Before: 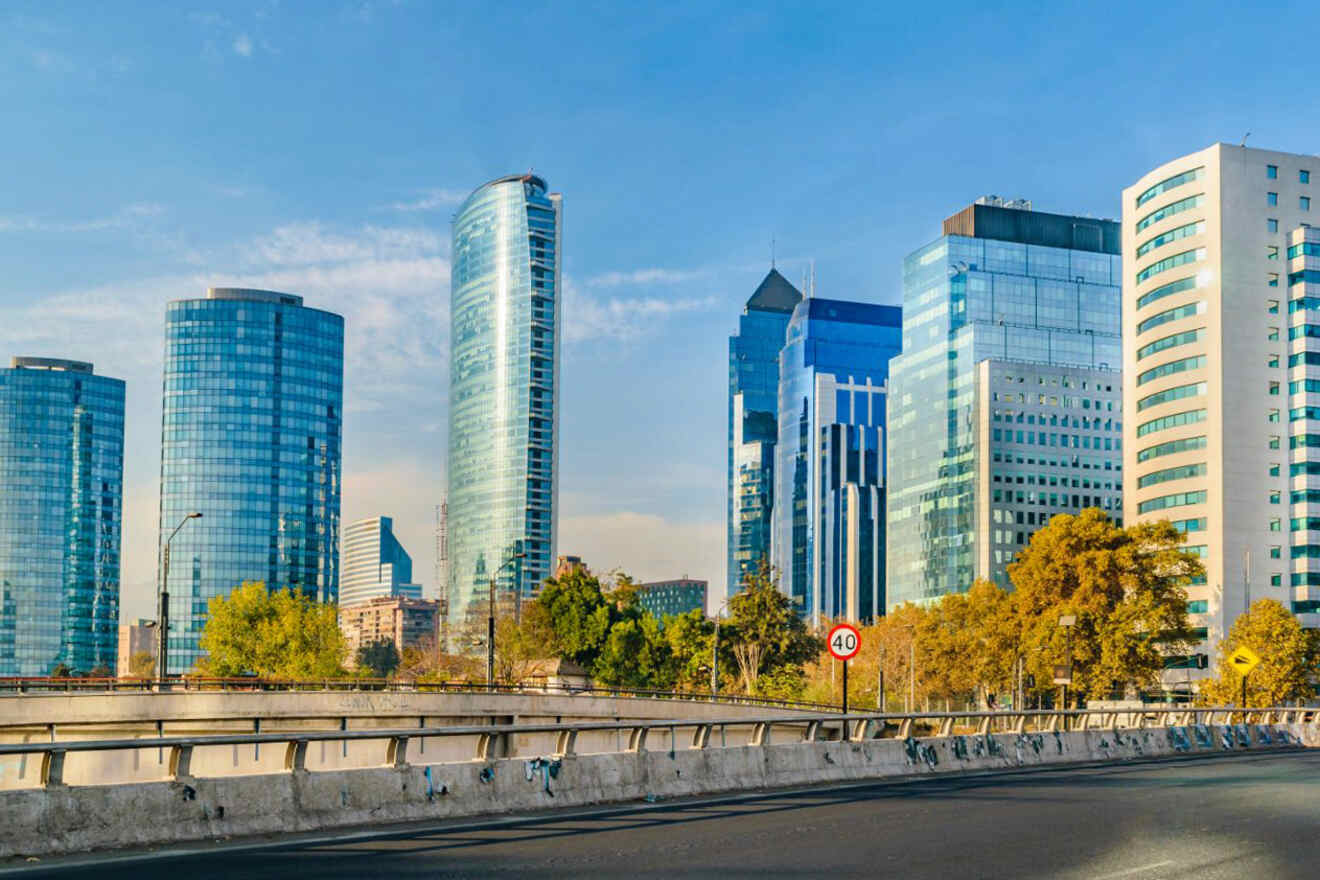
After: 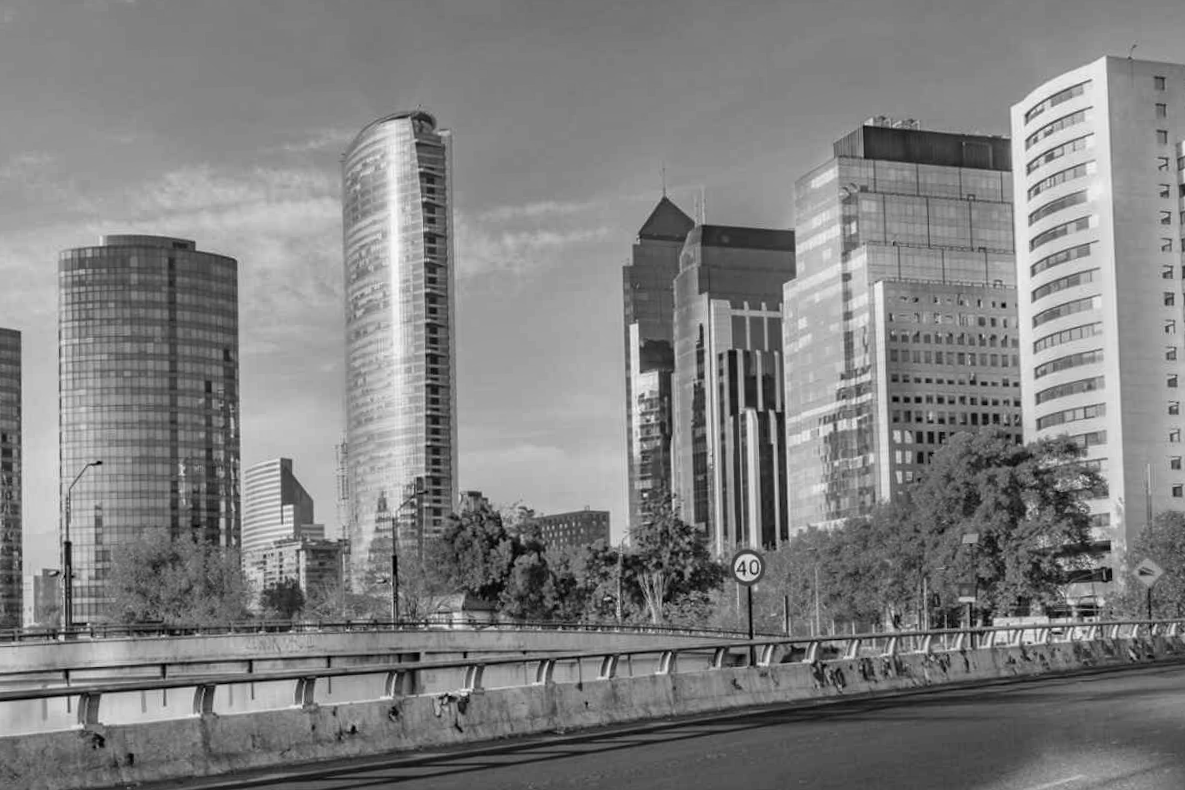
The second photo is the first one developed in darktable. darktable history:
crop and rotate: angle 1.96°, left 5.673%, top 5.673%
monochrome: a 0, b 0, size 0.5, highlights 0.57
shadows and highlights: shadows 43.71, white point adjustment -1.46, soften with gaussian
